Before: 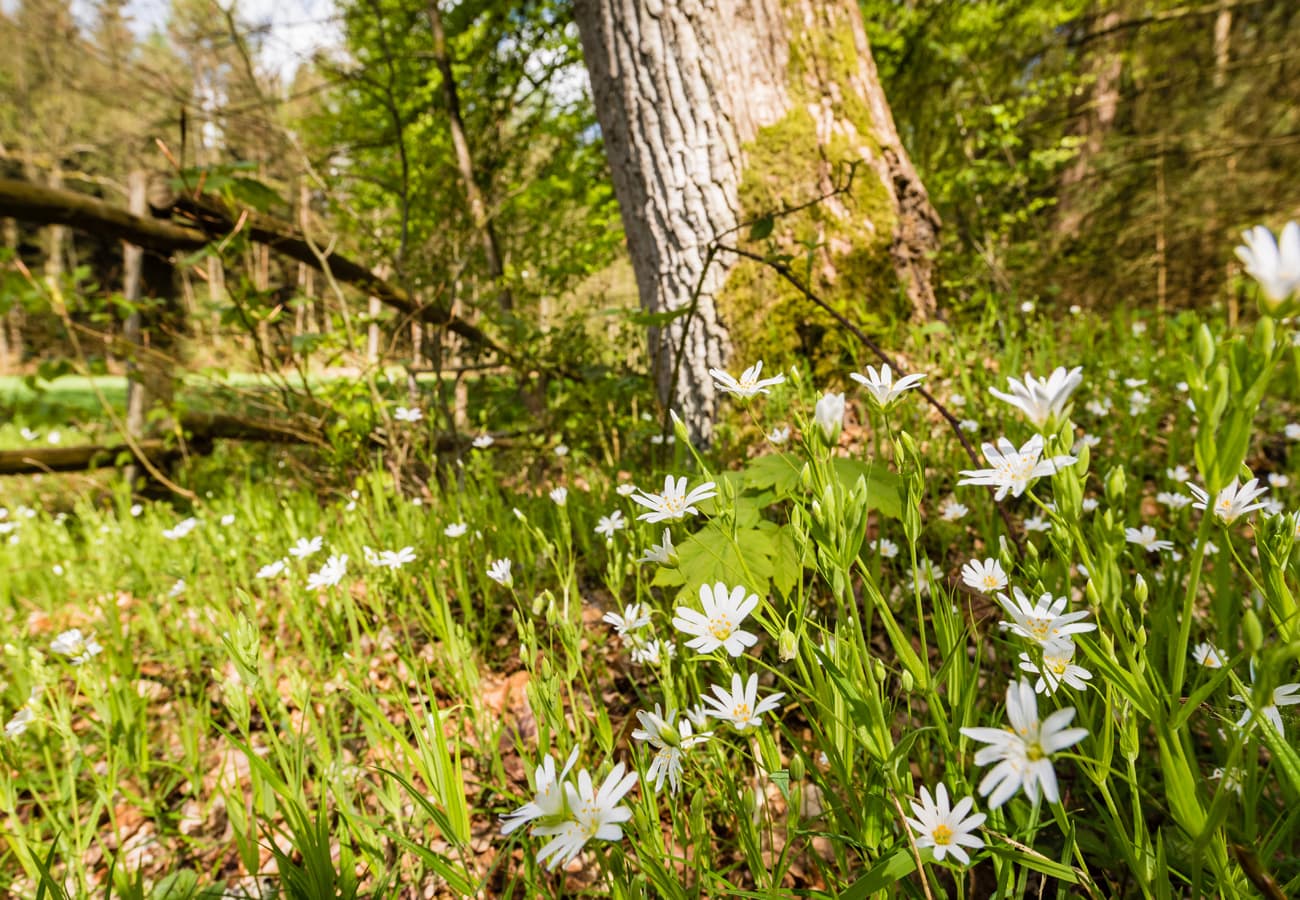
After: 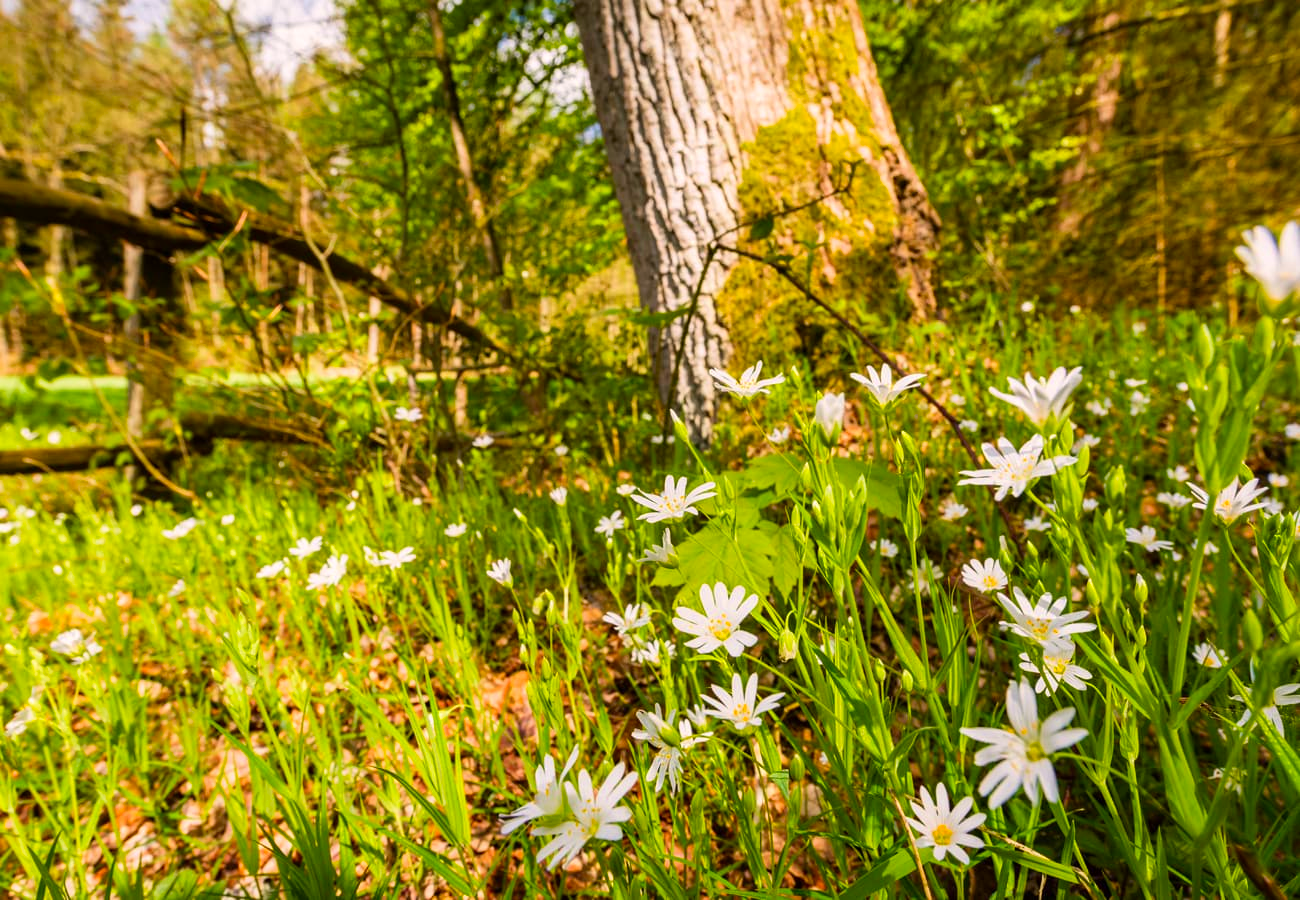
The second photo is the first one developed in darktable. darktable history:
color correction: highlights a* 3.22, highlights b* 1.93, saturation 1.19
color zones: curves: ch0 [(0, 0.613) (0.01, 0.613) (0.245, 0.448) (0.498, 0.529) (0.642, 0.665) (0.879, 0.777) (0.99, 0.613)]; ch1 [(0, 0) (0.143, 0) (0.286, 0) (0.429, 0) (0.571, 0) (0.714, 0) (0.857, 0)], mix -121.96%
